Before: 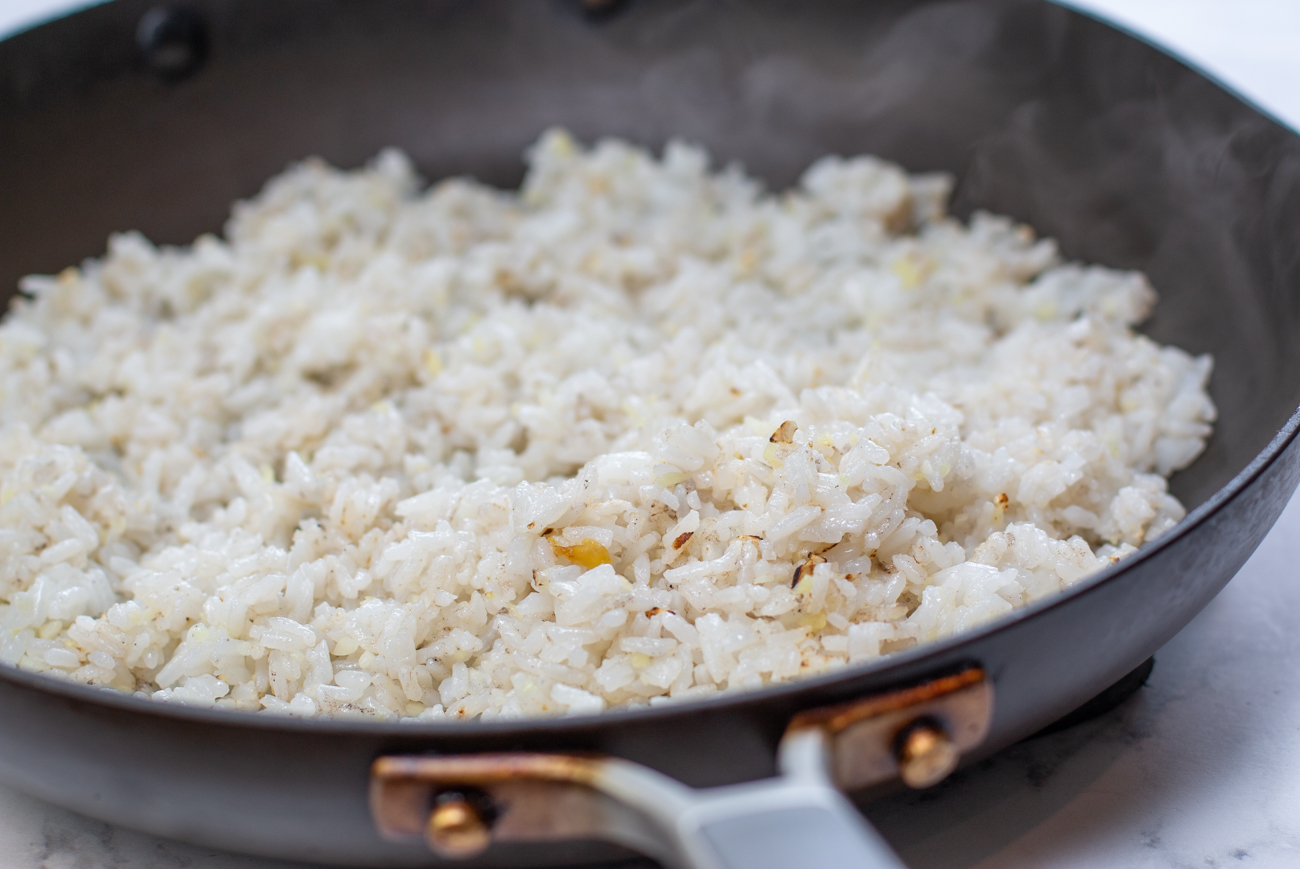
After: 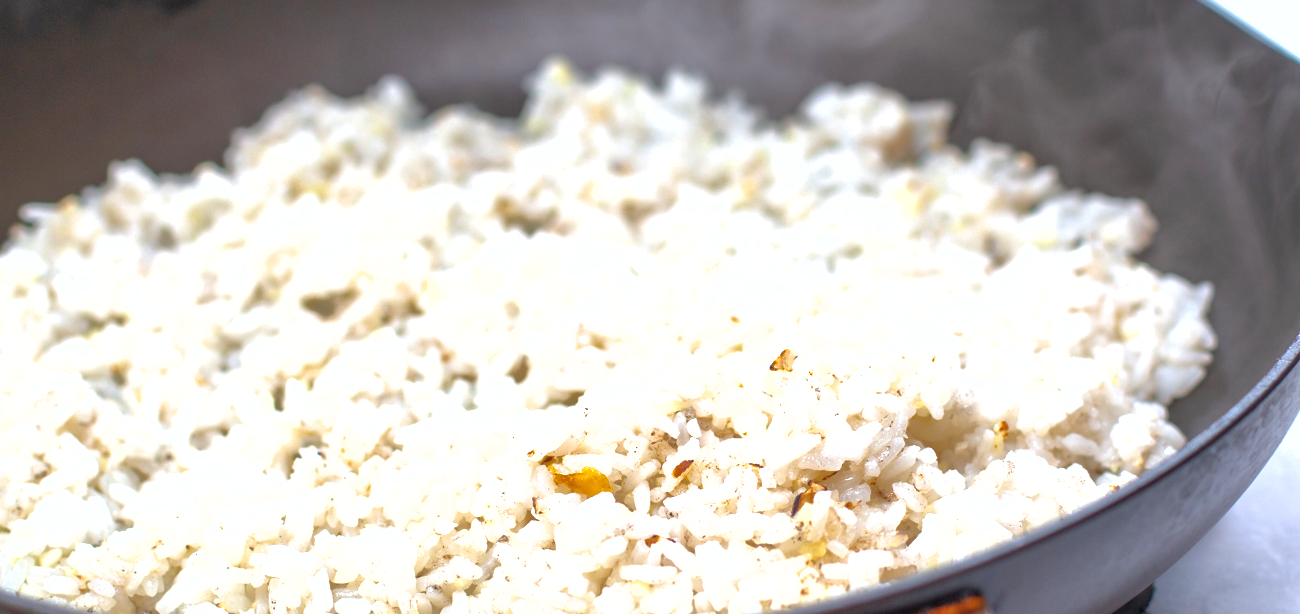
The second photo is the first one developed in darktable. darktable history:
exposure: black level correction 0, exposure 0.95 EV, compensate exposure bias true, compensate highlight preservation false
crop and rotate: top 8.293%, bottom 20.996%
shadows and highlights: on, module defaults
